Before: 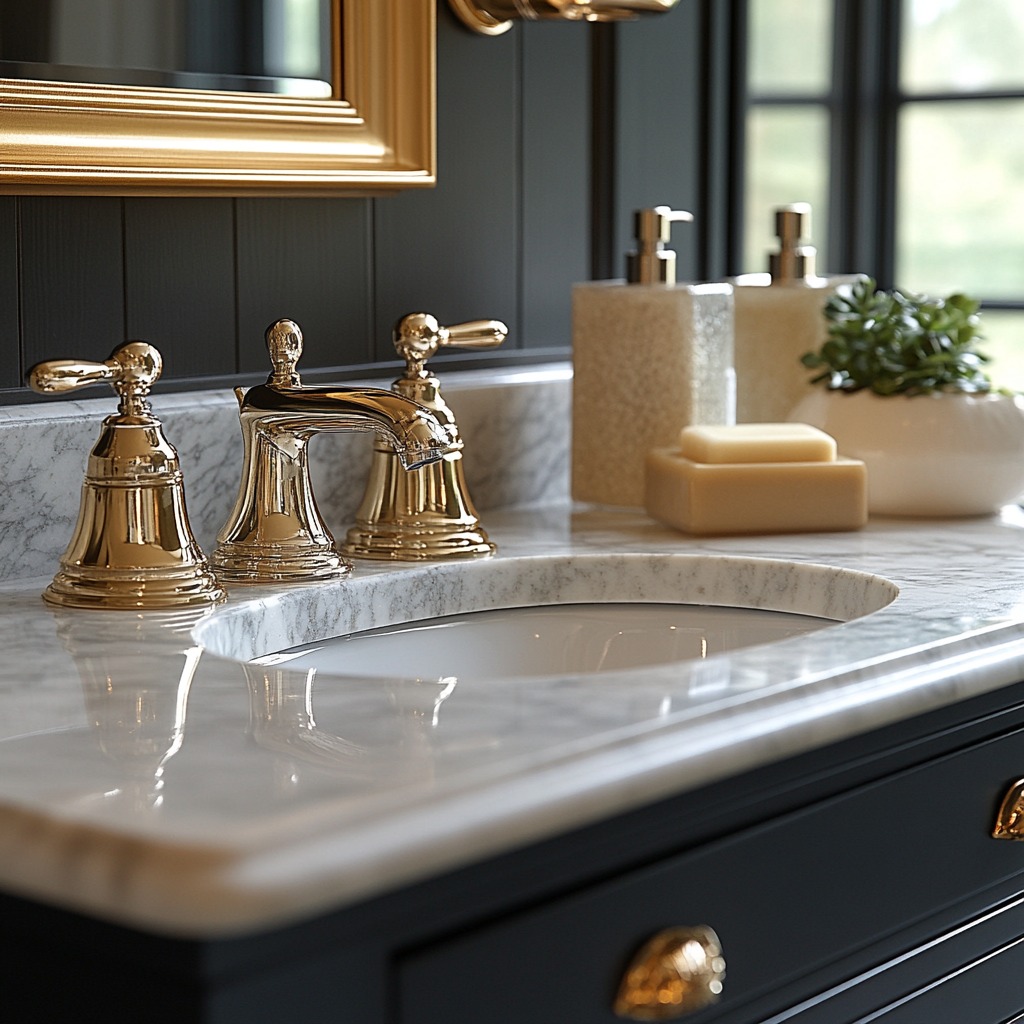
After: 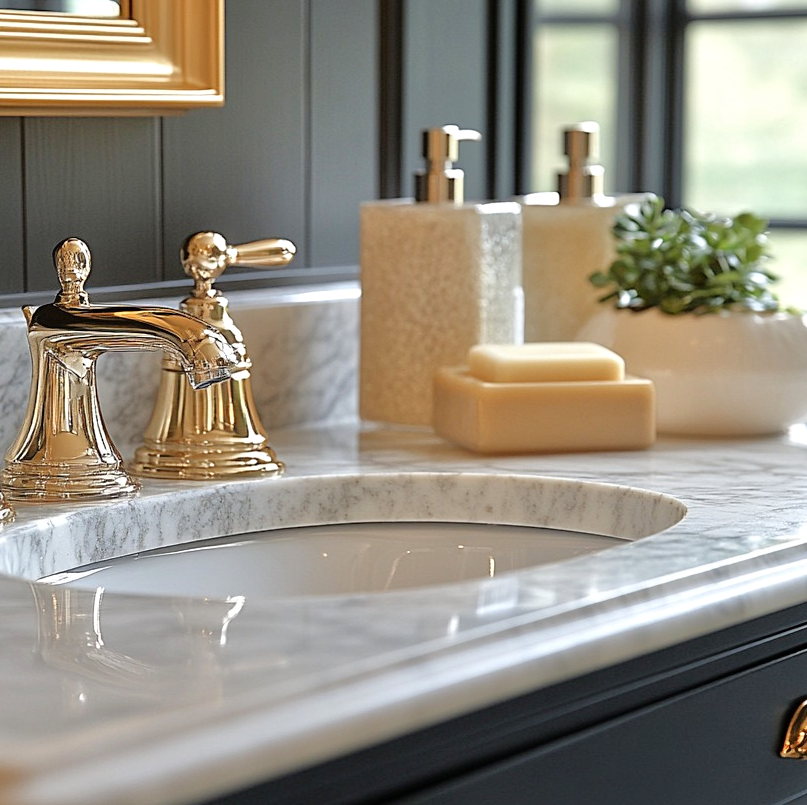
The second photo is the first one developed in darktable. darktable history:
crop and rotate: left 20.74%, top 7.912%, right 0.375%, bottom 13.378%
tone equalizer: -7 EV 0.15 EV, -6 EV 0.6 EV, -5 EV 1.15 EV, -4 EV 1.33 EV, -3 EV 1.15 EV, -2 EV 0.6 EV, -1 EV 0.15 EV, mask exposure compensation -0.5 EV
